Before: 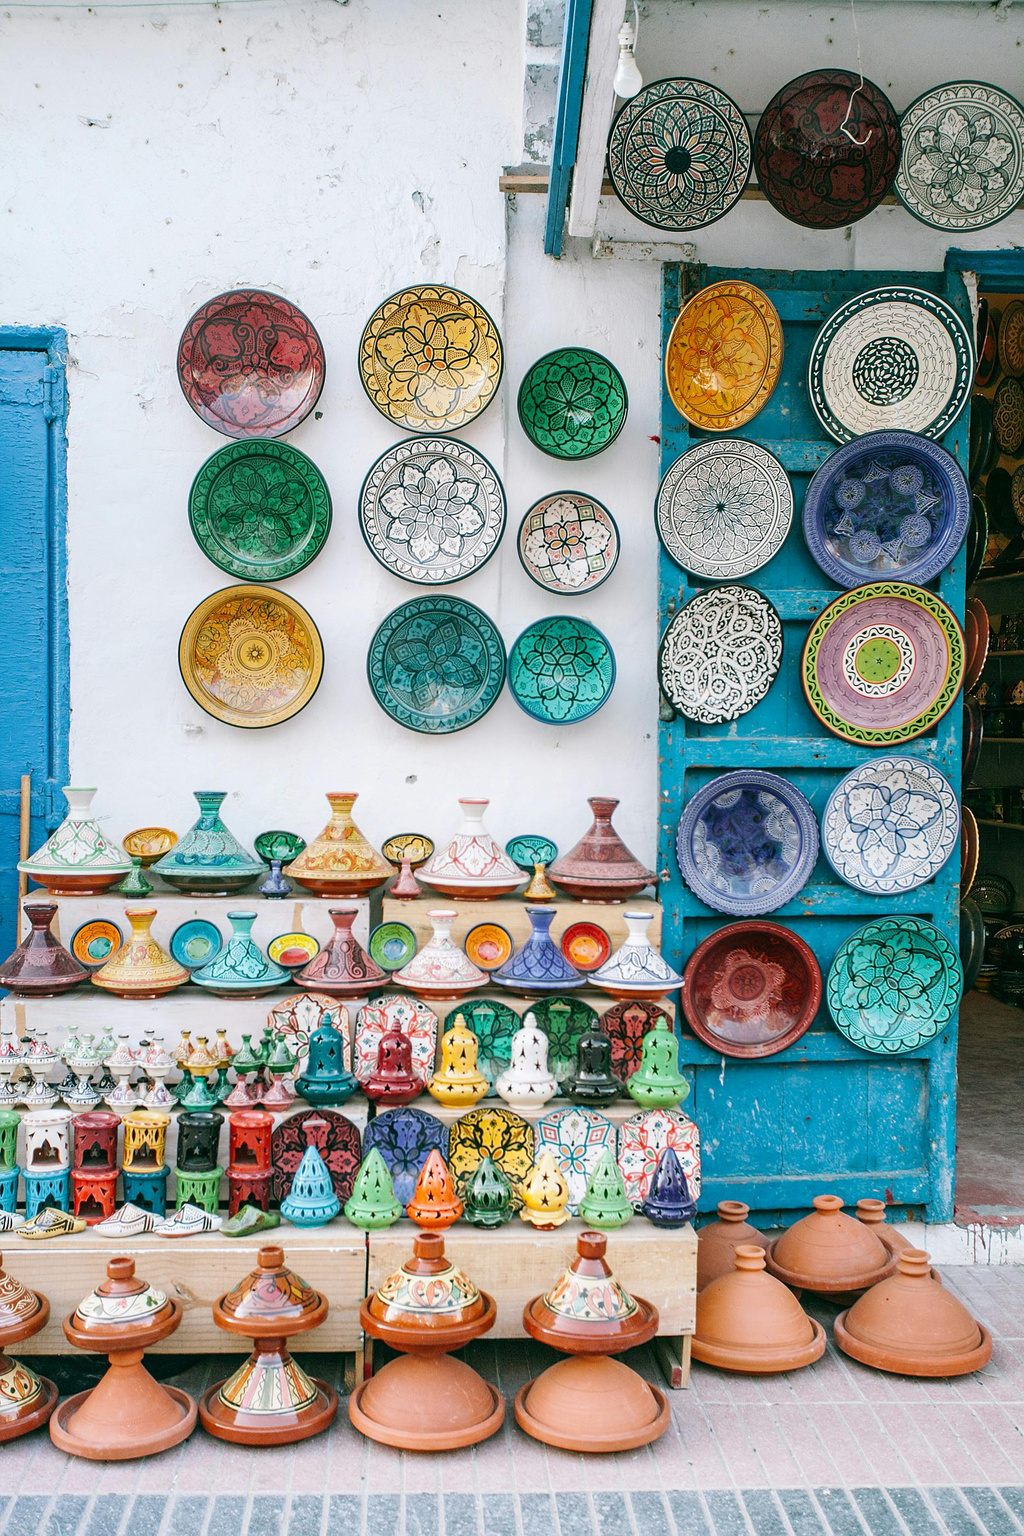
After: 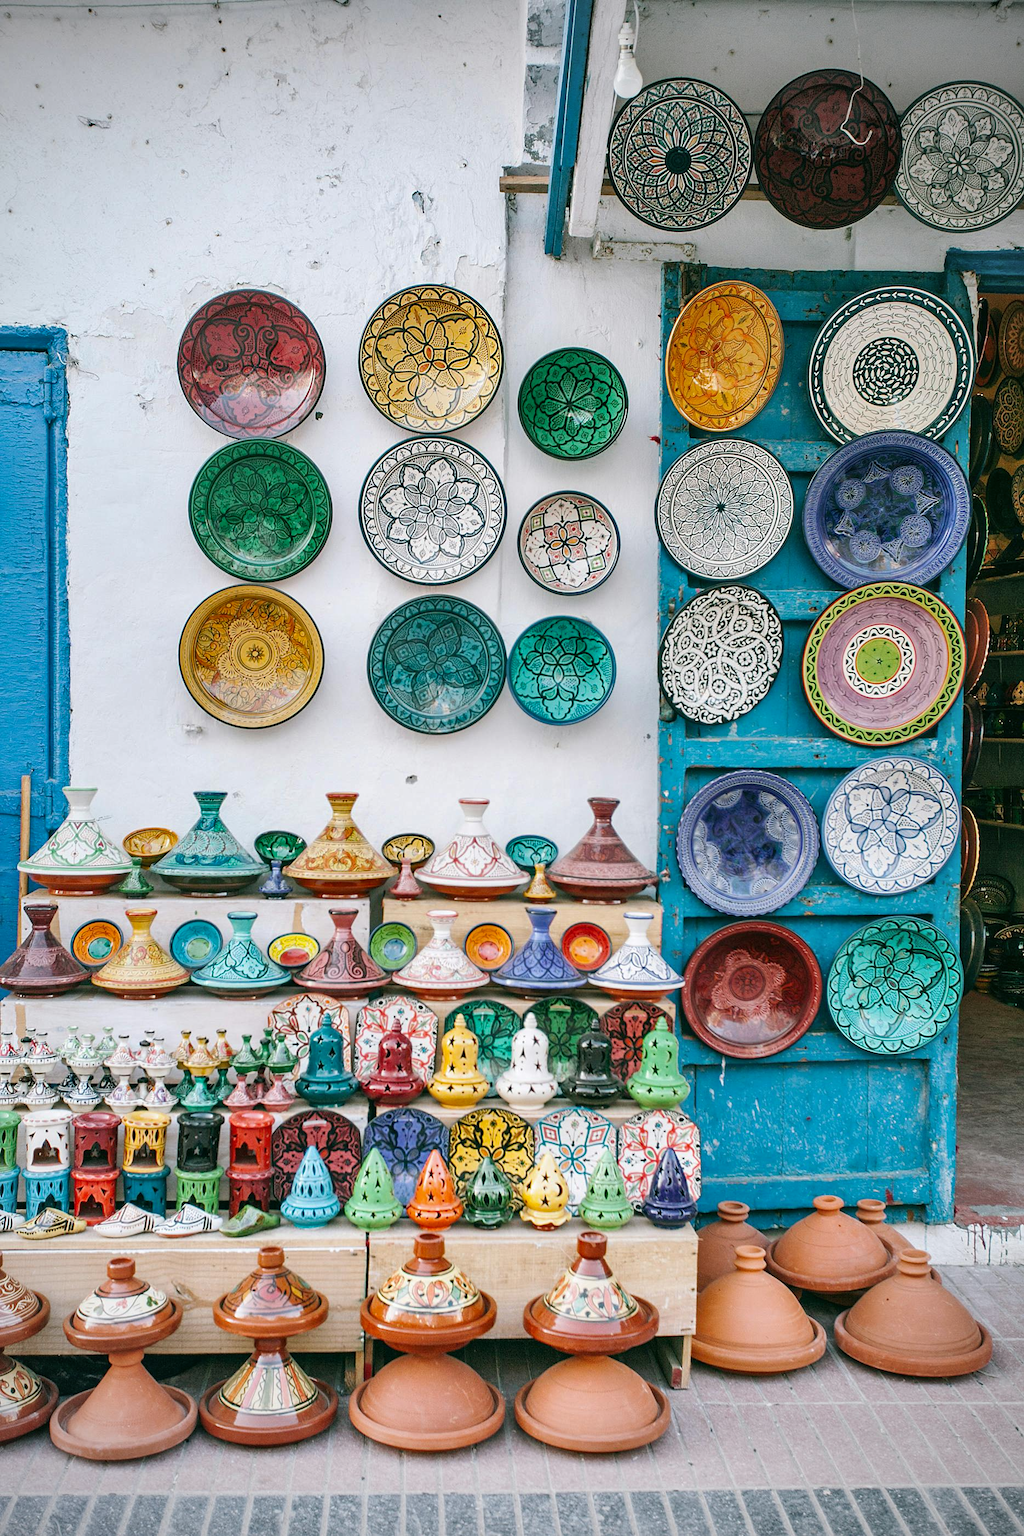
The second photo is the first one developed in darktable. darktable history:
shadows and highlights: soften with gaussian
vignetting: on, module defaults
